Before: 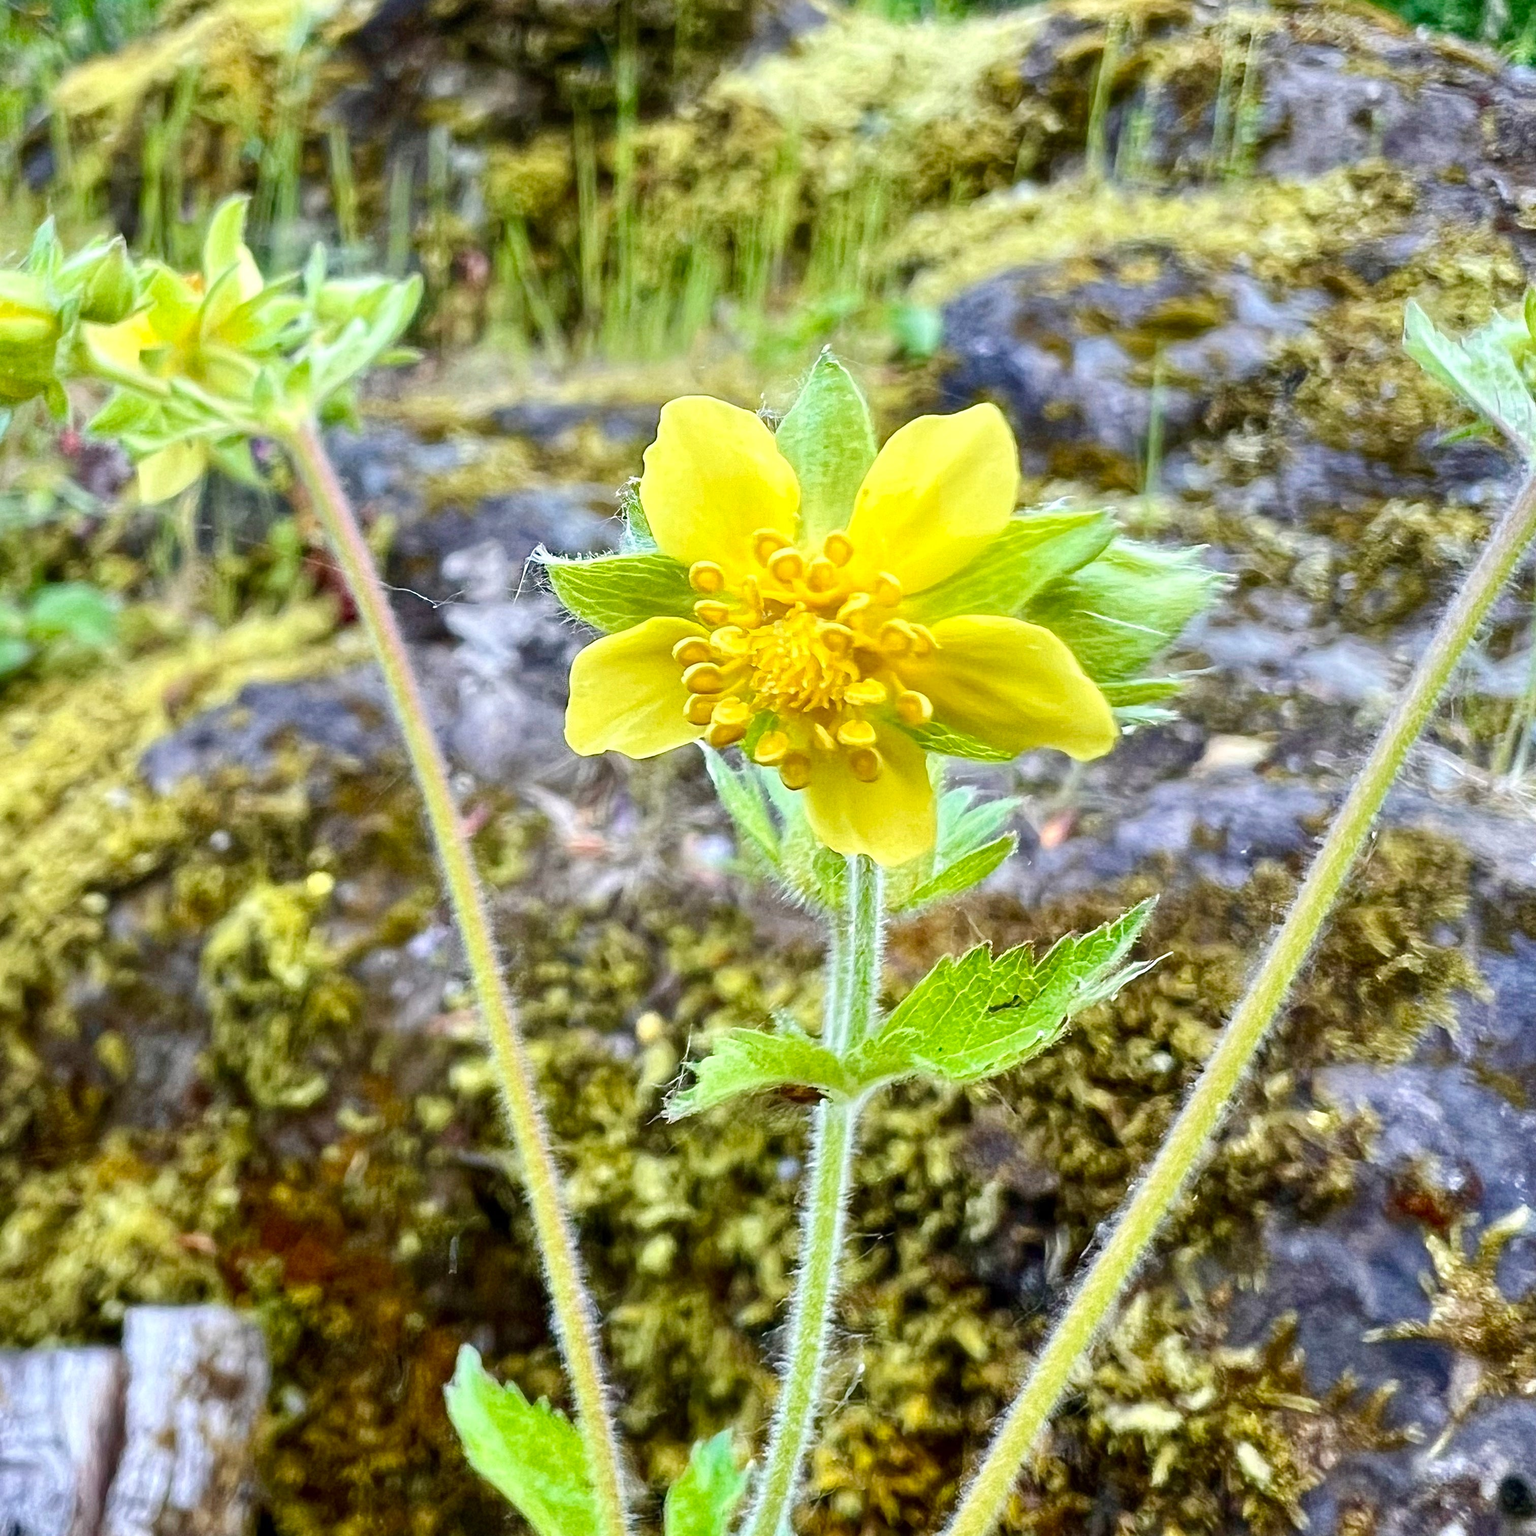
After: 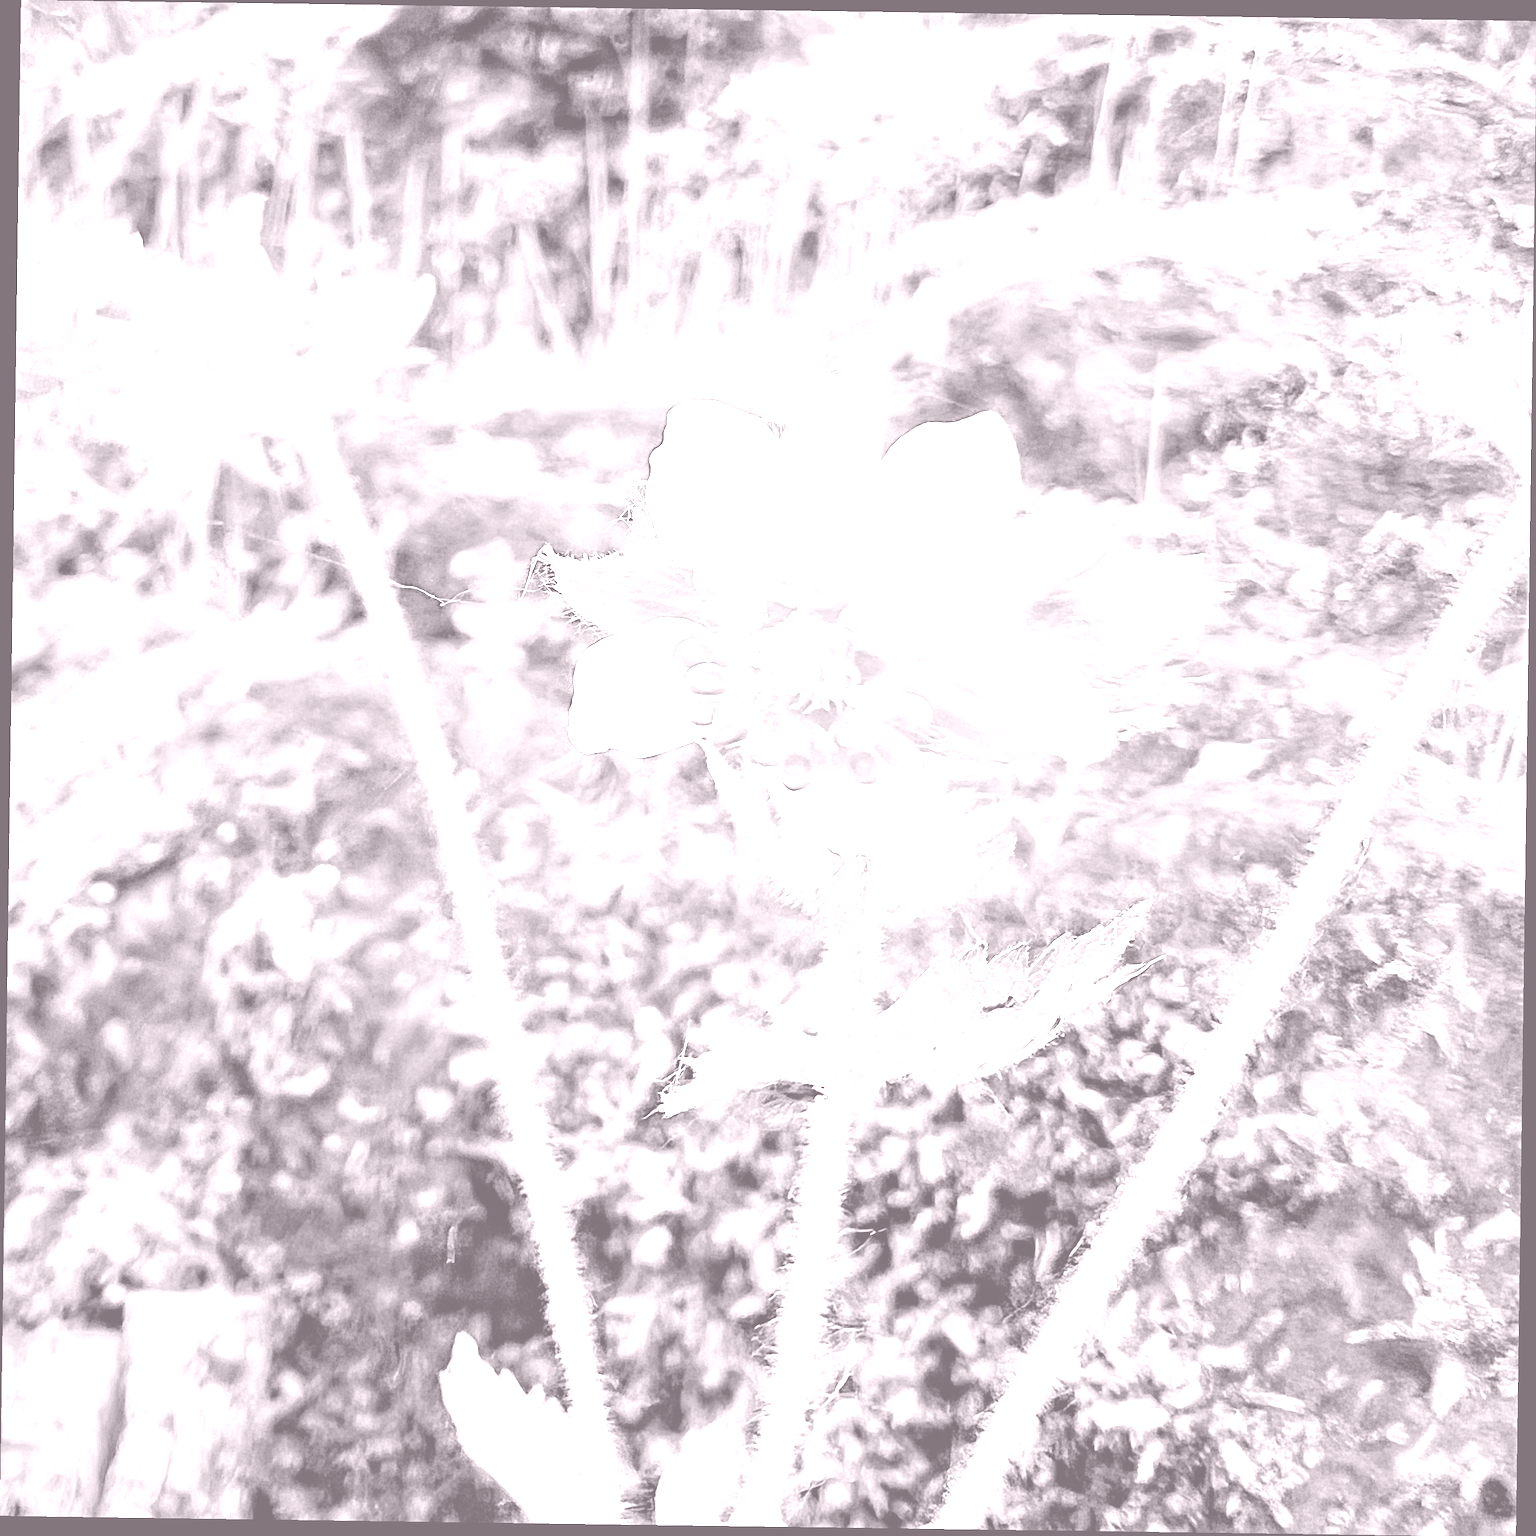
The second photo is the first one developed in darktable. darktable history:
white balance: red 1.066, blue 1.119
filmic rgb: black relative exposure -8.79 EV, white relative exposure 4.98 EV, threshold 6 EV, target black luminance 0%, hardness 3.77, latitude 66.34%, contrast 0.822, highlights saturation mix 10%, shadows ↔ highlights balance 20%, add noise in highlights 0.1, color science v4 (2020), iterations of high-quality reconstruction 0, type of noise poissonian, enable highlight reconstruction true
sharpen: radius 4.883
colorize: hue 25.2°, saturation 83%, source mix 82%, lightness 79%, version 1
tone equalizer: on, module defaults
rotate and perspective: rotation 0.8°, automatic cropping off
color balance rgb: linear chroma grading › global chroma 13.3%, global vibrance 41.49%
